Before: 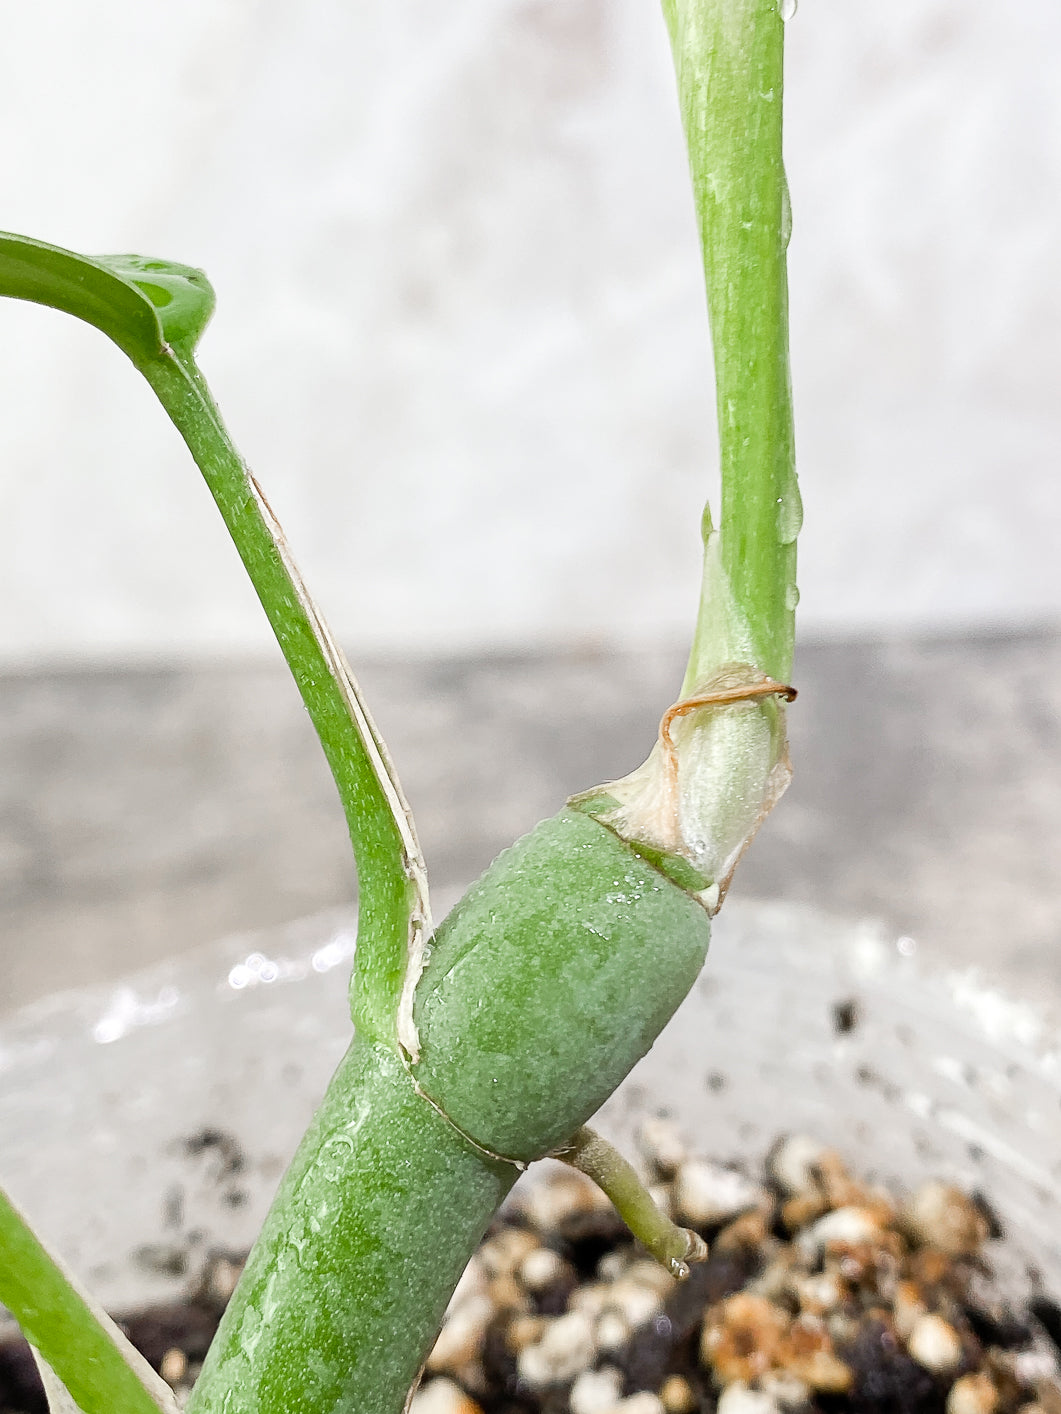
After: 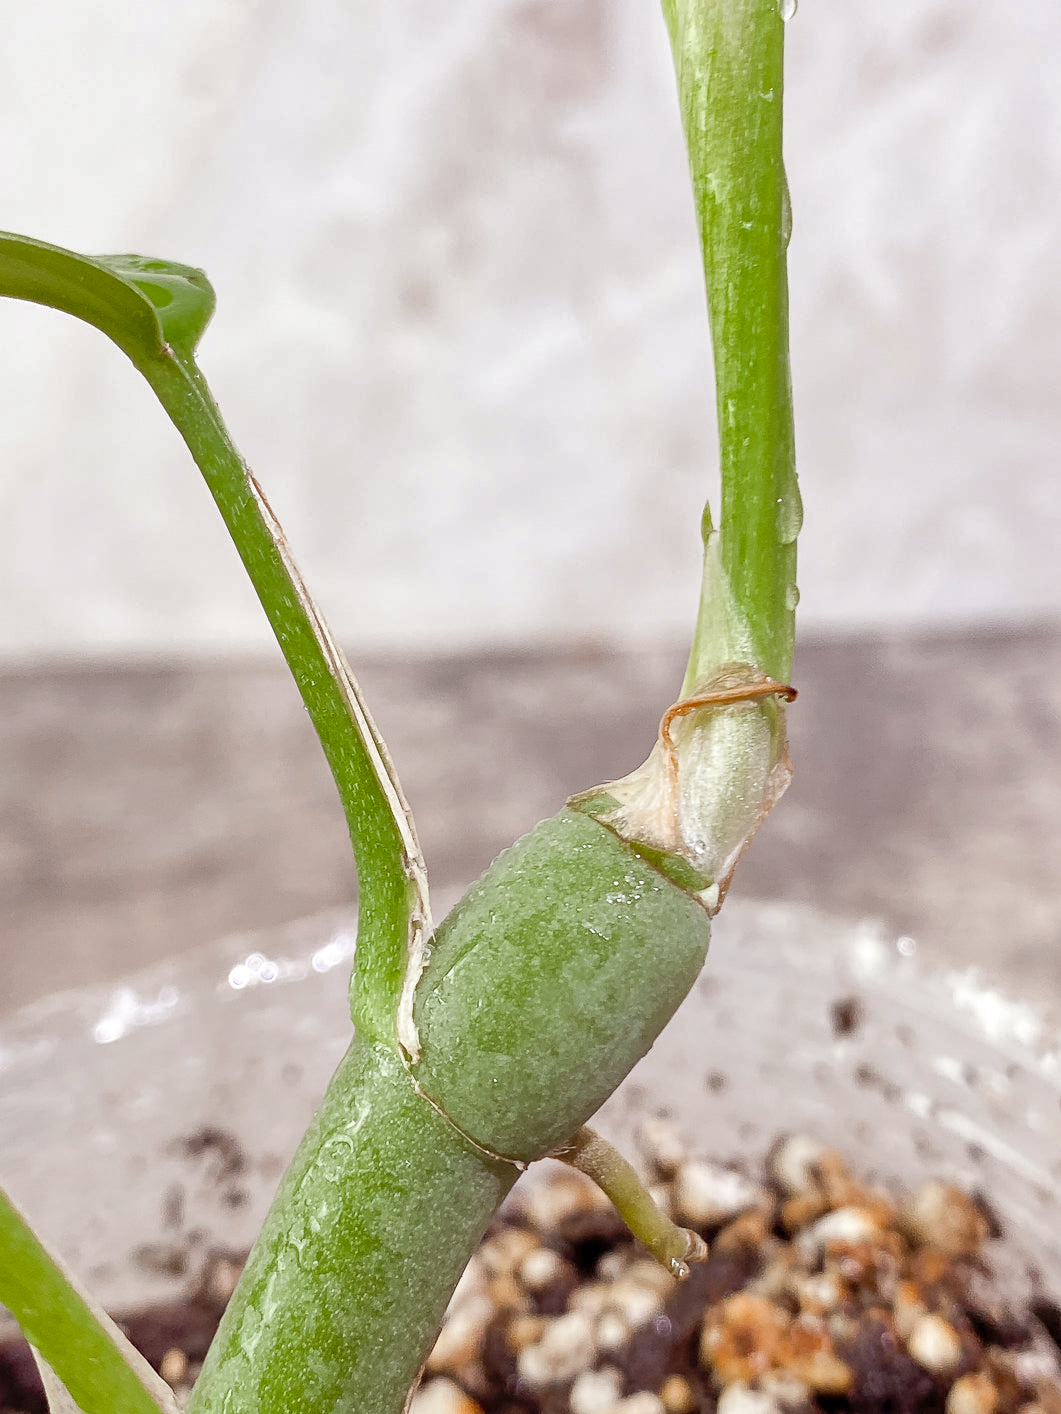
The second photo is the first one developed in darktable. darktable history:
shadows and highlights: on, module defaults
rgb levels: mode RGB, independent channels, levels [[0, 0.474, 1], [0, 0.5, 1], [0, 0.5, 1]]
